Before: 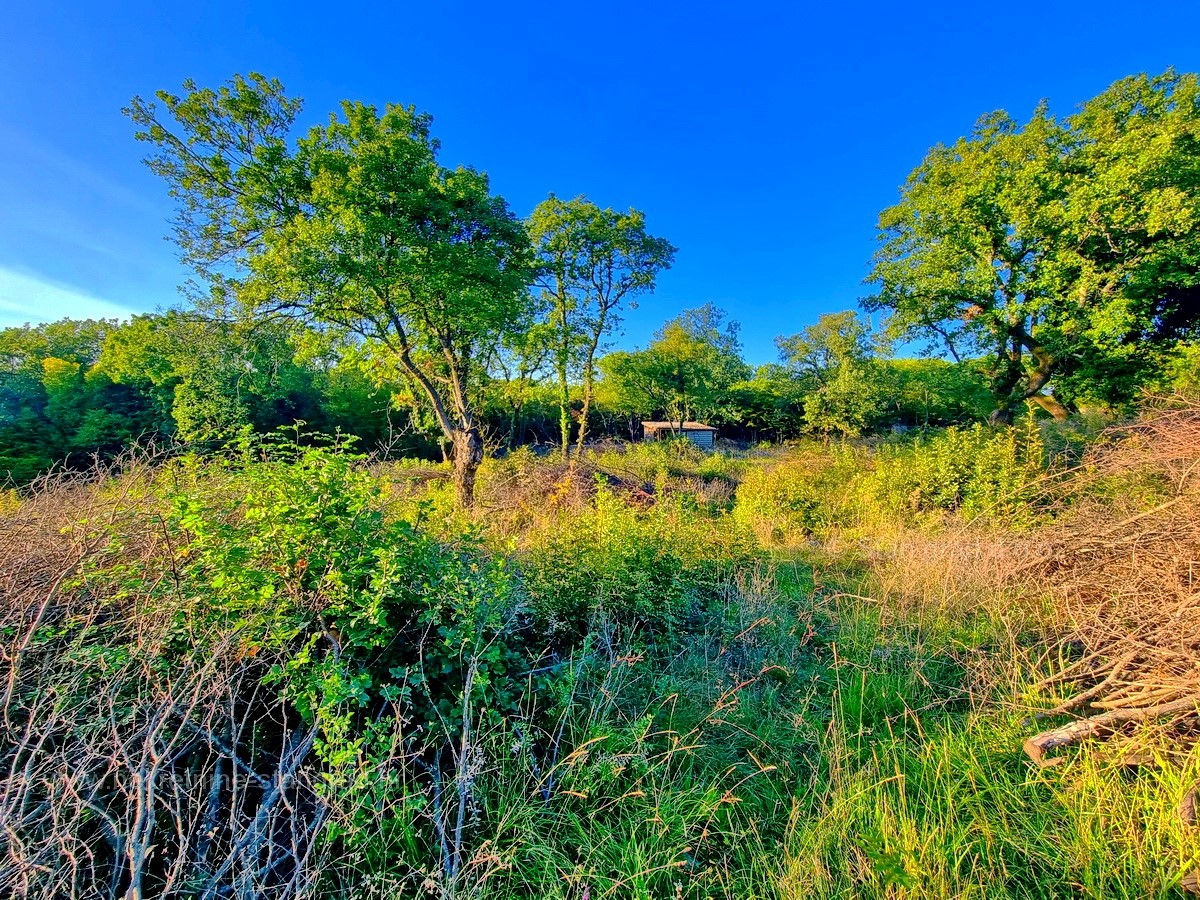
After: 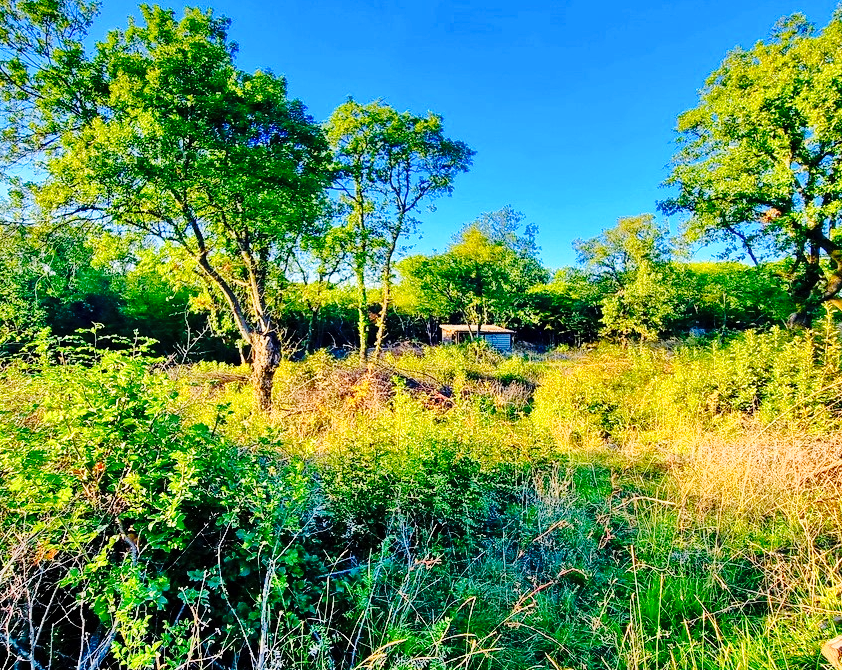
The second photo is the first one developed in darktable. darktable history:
crop and rotate: left 16.859%, top 10.781%, right 12.931%, bottom 14.704%
base curve: curves: ch0 [(0, 0) (0.04, 0.03) (0.133, 0.232) (0.448, 0.748) (0.843, 0.968) (1, 1)], preserve colors none
